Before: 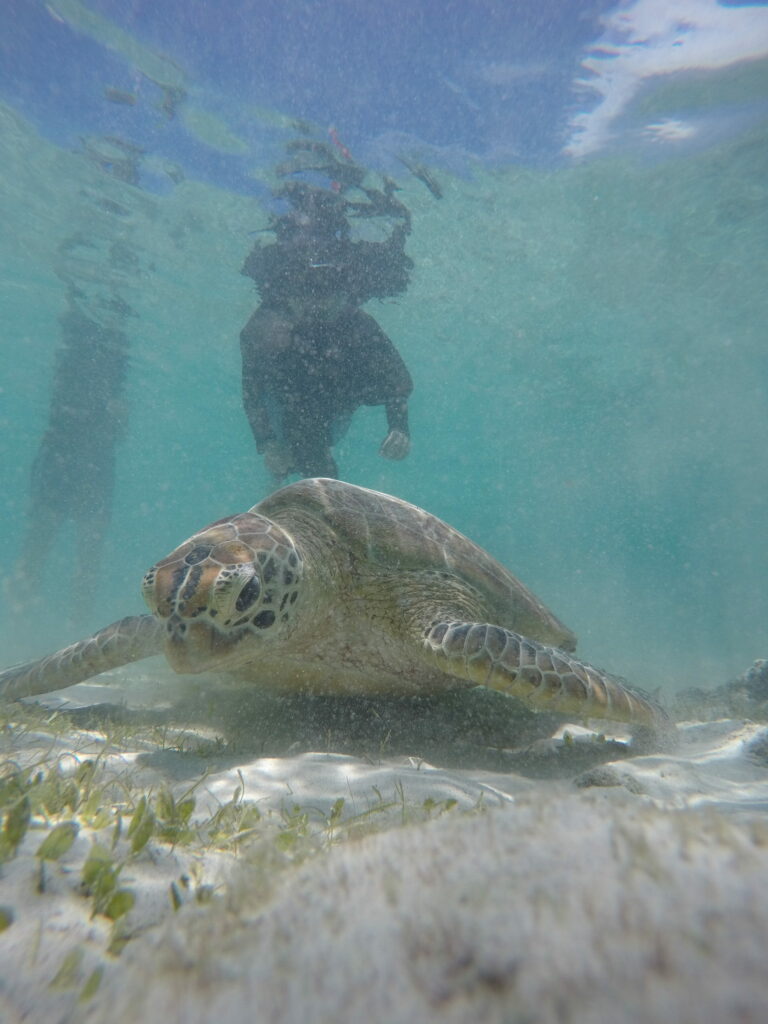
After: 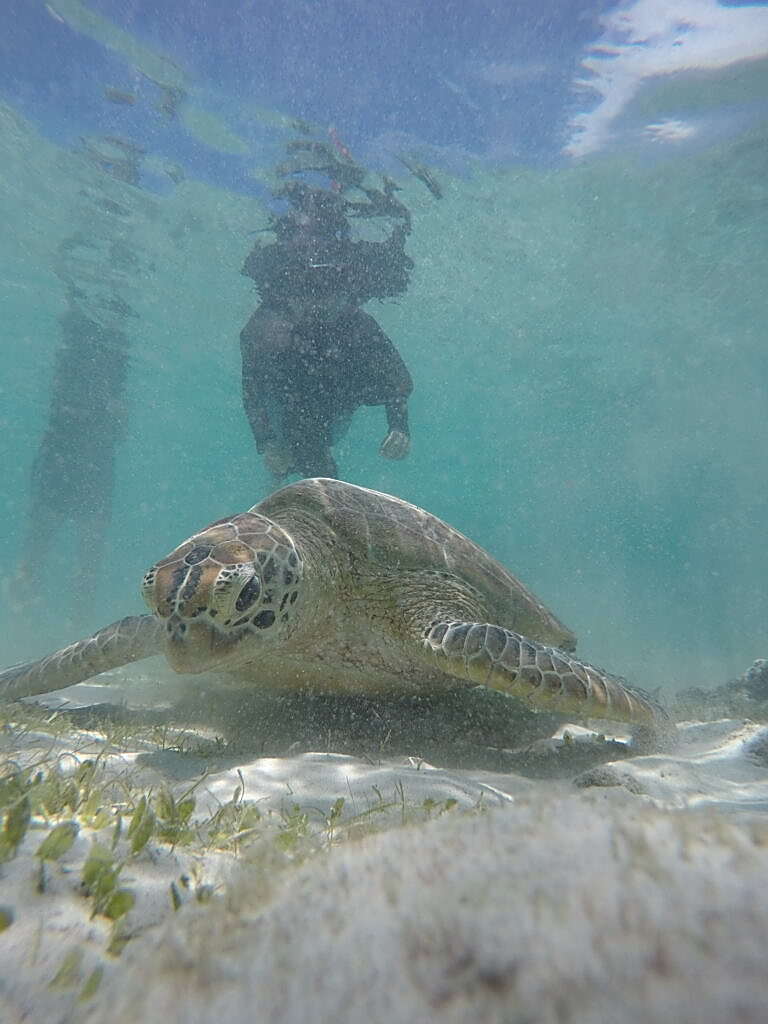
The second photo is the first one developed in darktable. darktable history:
sharpen: radius 1.347, amount 1.233, threshold 0.785
shadows and highlights: shadows -0.218, highlights 40.23
